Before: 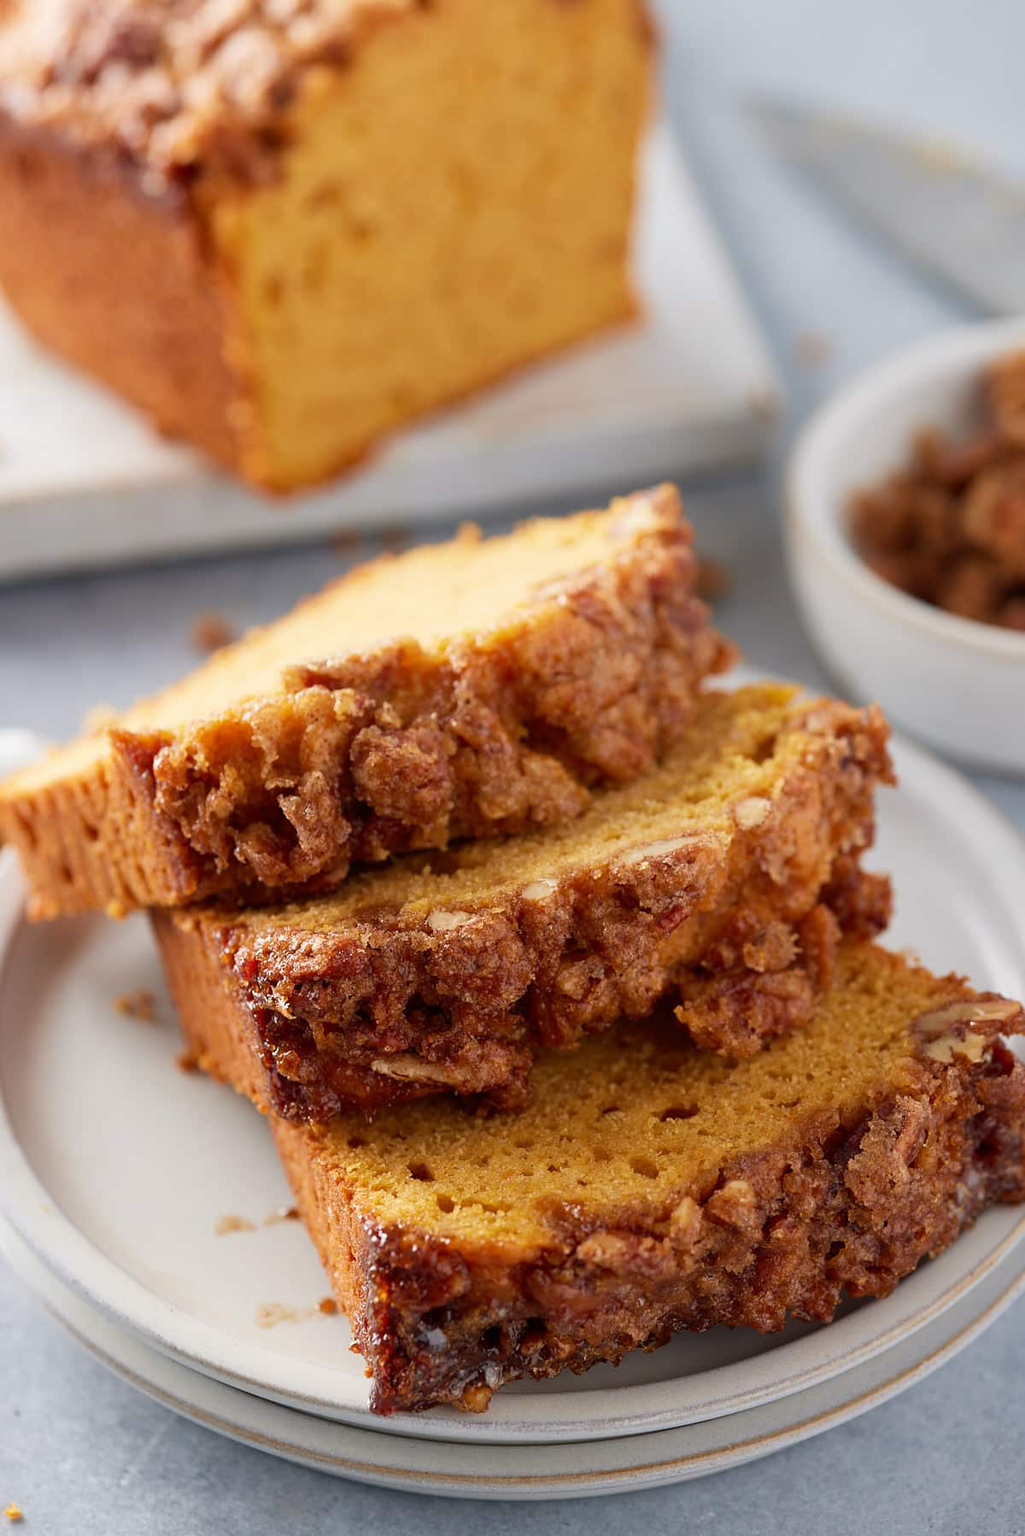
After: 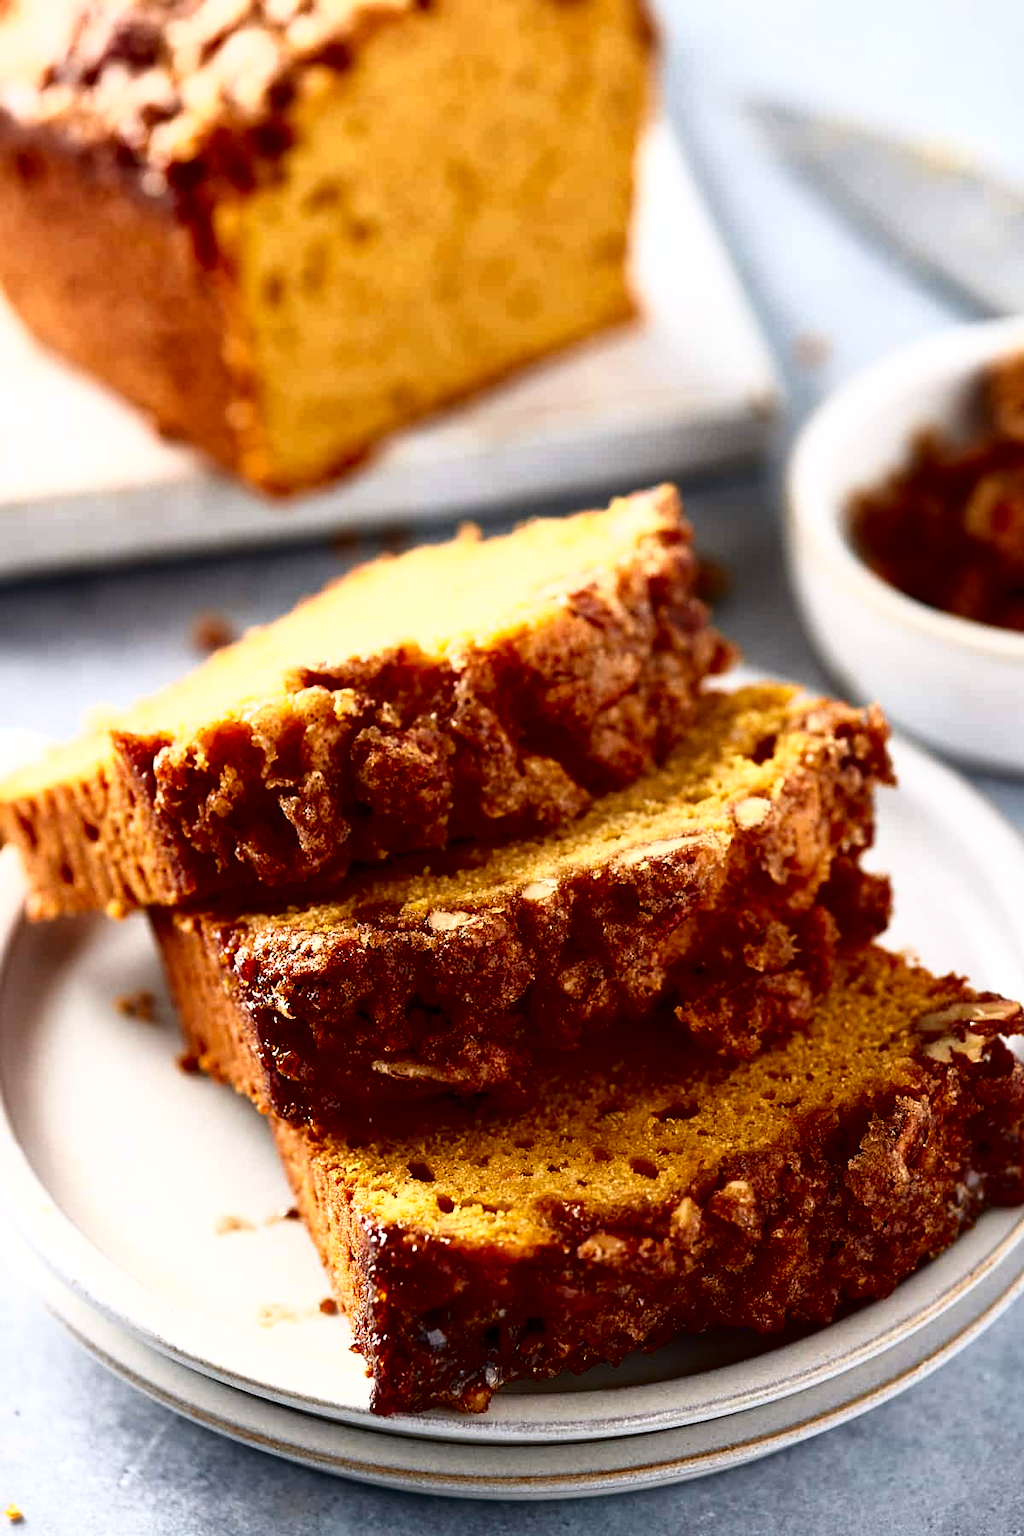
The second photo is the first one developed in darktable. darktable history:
tone curve: curves: ch0 [(0, 0) (0.003, 0.001) (0.011, 0.002) (0.025, 0.002) (0.044, 0.006) (0.069, 0.01) (0.1, 0.017) (0.136, 0.023) (0.177, 0.038) (0.224, 0.066) (0.277, 0.118) (0.335, 0.185) (0.399, 0.264) (0.468, 0.365) (0.543, 0.475) (0.623, 0.606) (0.709, 0.759) (0.801, 0.923) (0.898, 0.999) (1, 1)], color space Lab, independent channels, preserve colors none
contrast brightness saturation: contrast 0.177, saturation 0.308
tone equalizer: on, module defaults
